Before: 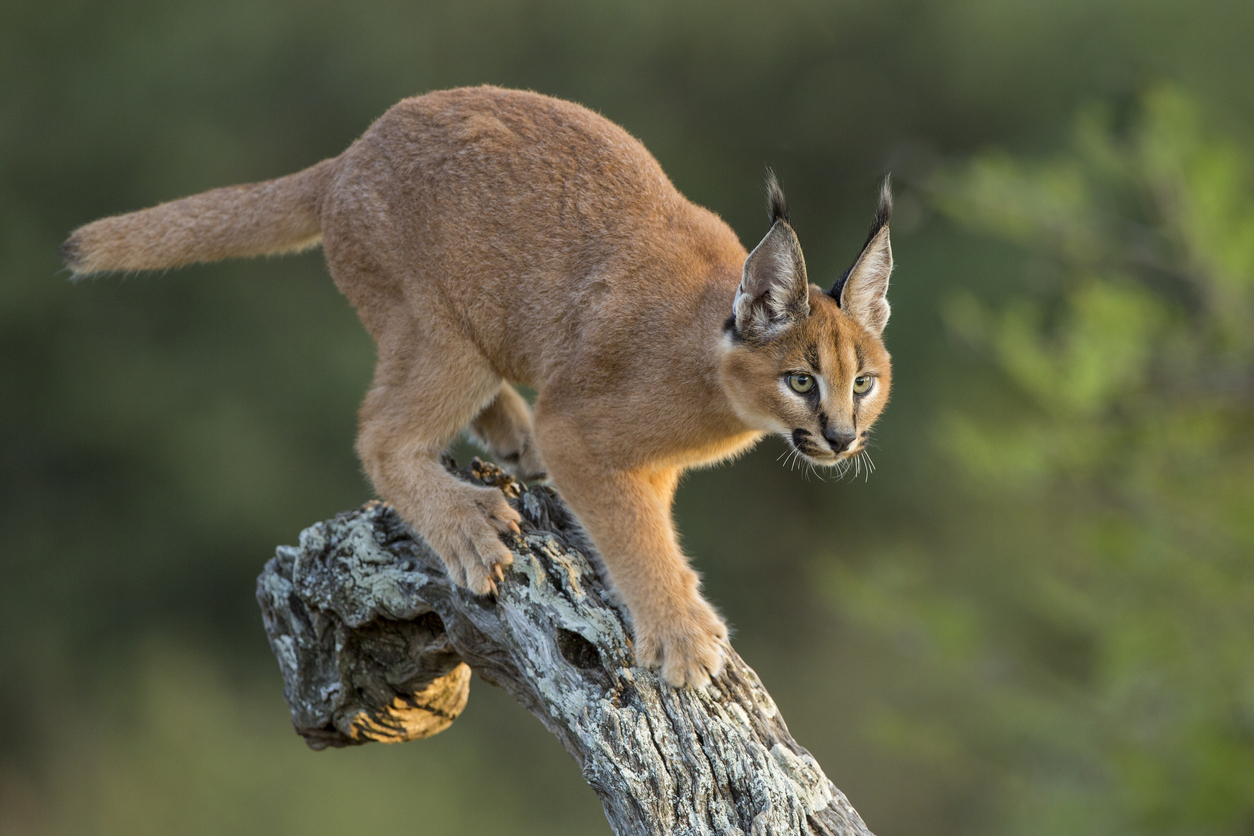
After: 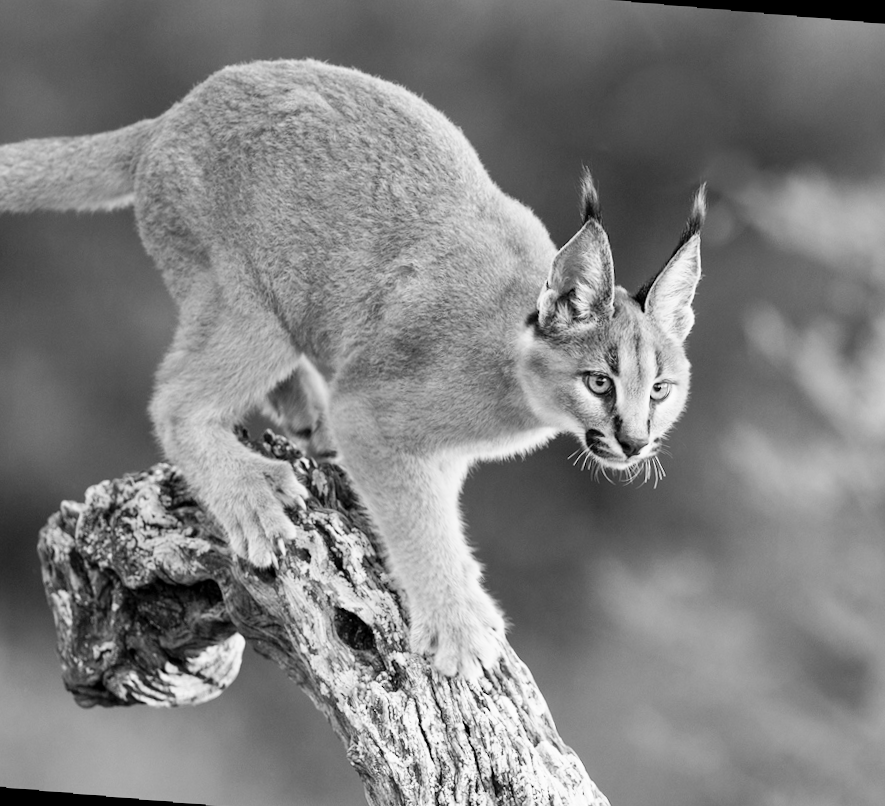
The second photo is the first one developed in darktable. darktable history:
crop and rotate: angle -3.27°, left 14.277%, top 0.028%, right 10.766%, bottom 0.028%
tone curve: curves: ch0 [(0, 0) (0.093, 0.104) (0.226, 0.291) (0.327, 0.431) (0.471, 0.648) (0.759, 0.926) (1, 1)], color space Lab, linked channels, preserve colors none
monochrome: a 1.94, b -0.638
rotate and perspective: rotation 1.72°, automatic cropping off
